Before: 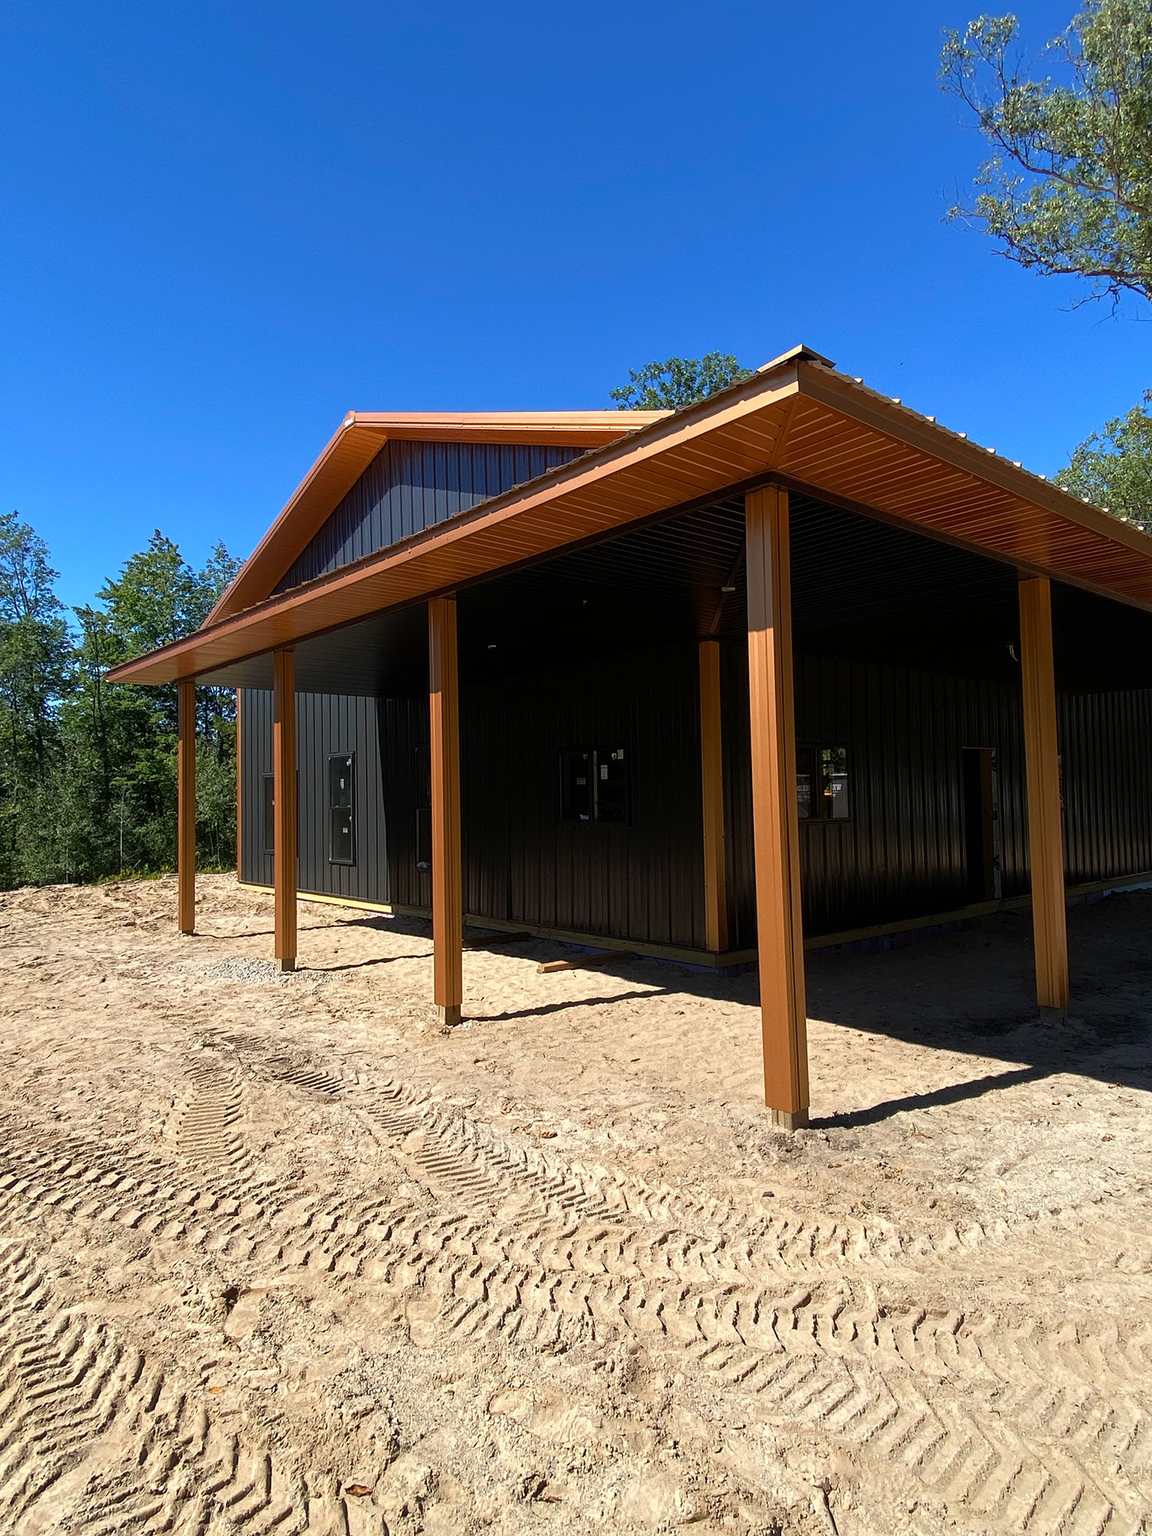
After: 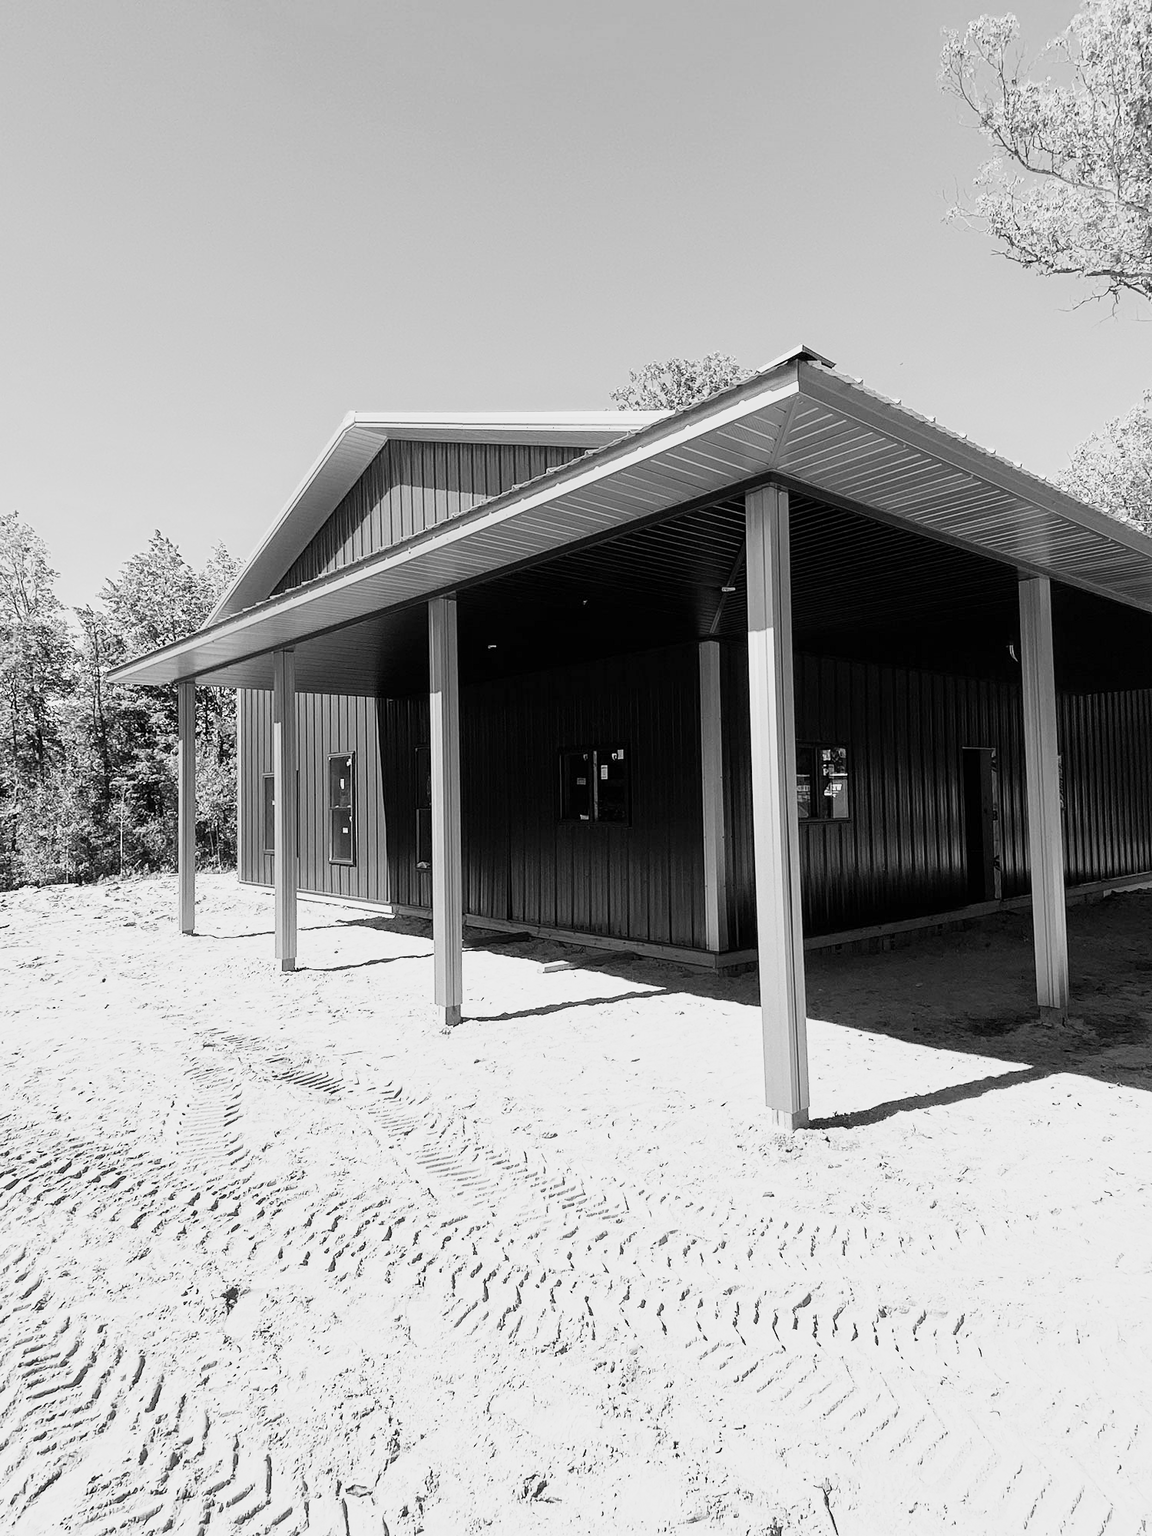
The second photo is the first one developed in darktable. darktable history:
monochrome: a -92.57, b 58.91
base curve: curves: ch0 [(0, 0) (0.495, 0.917) (1, 1)]
